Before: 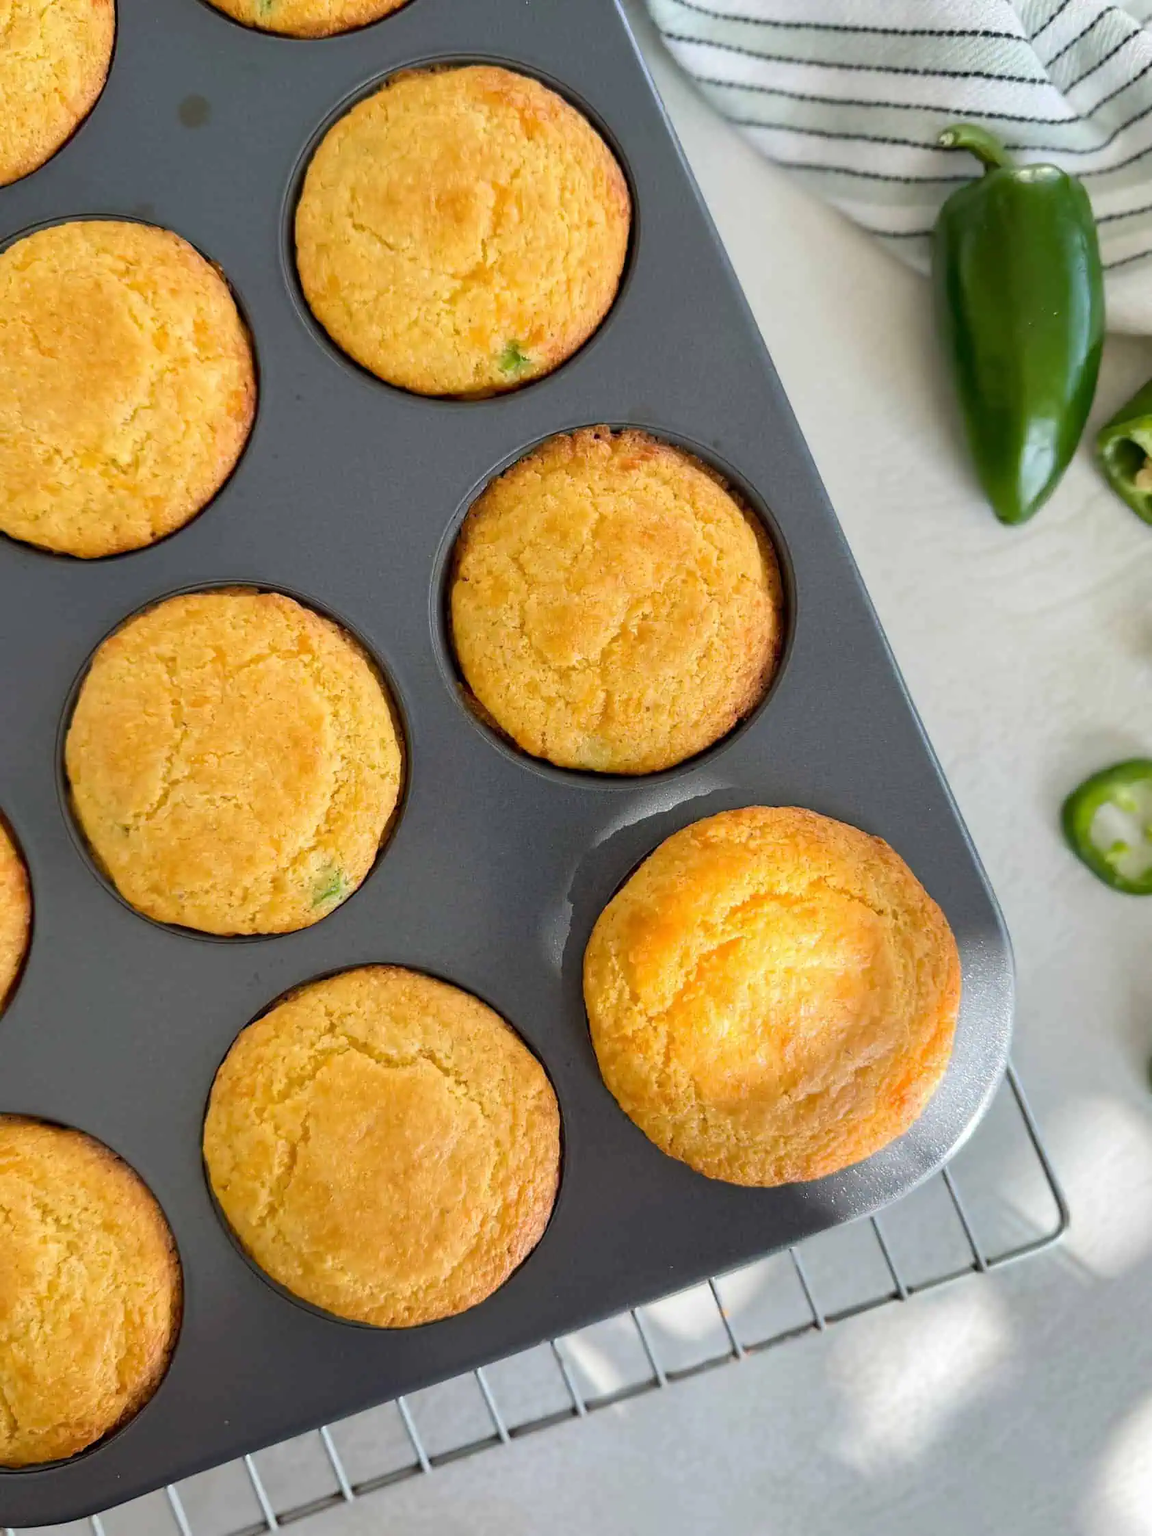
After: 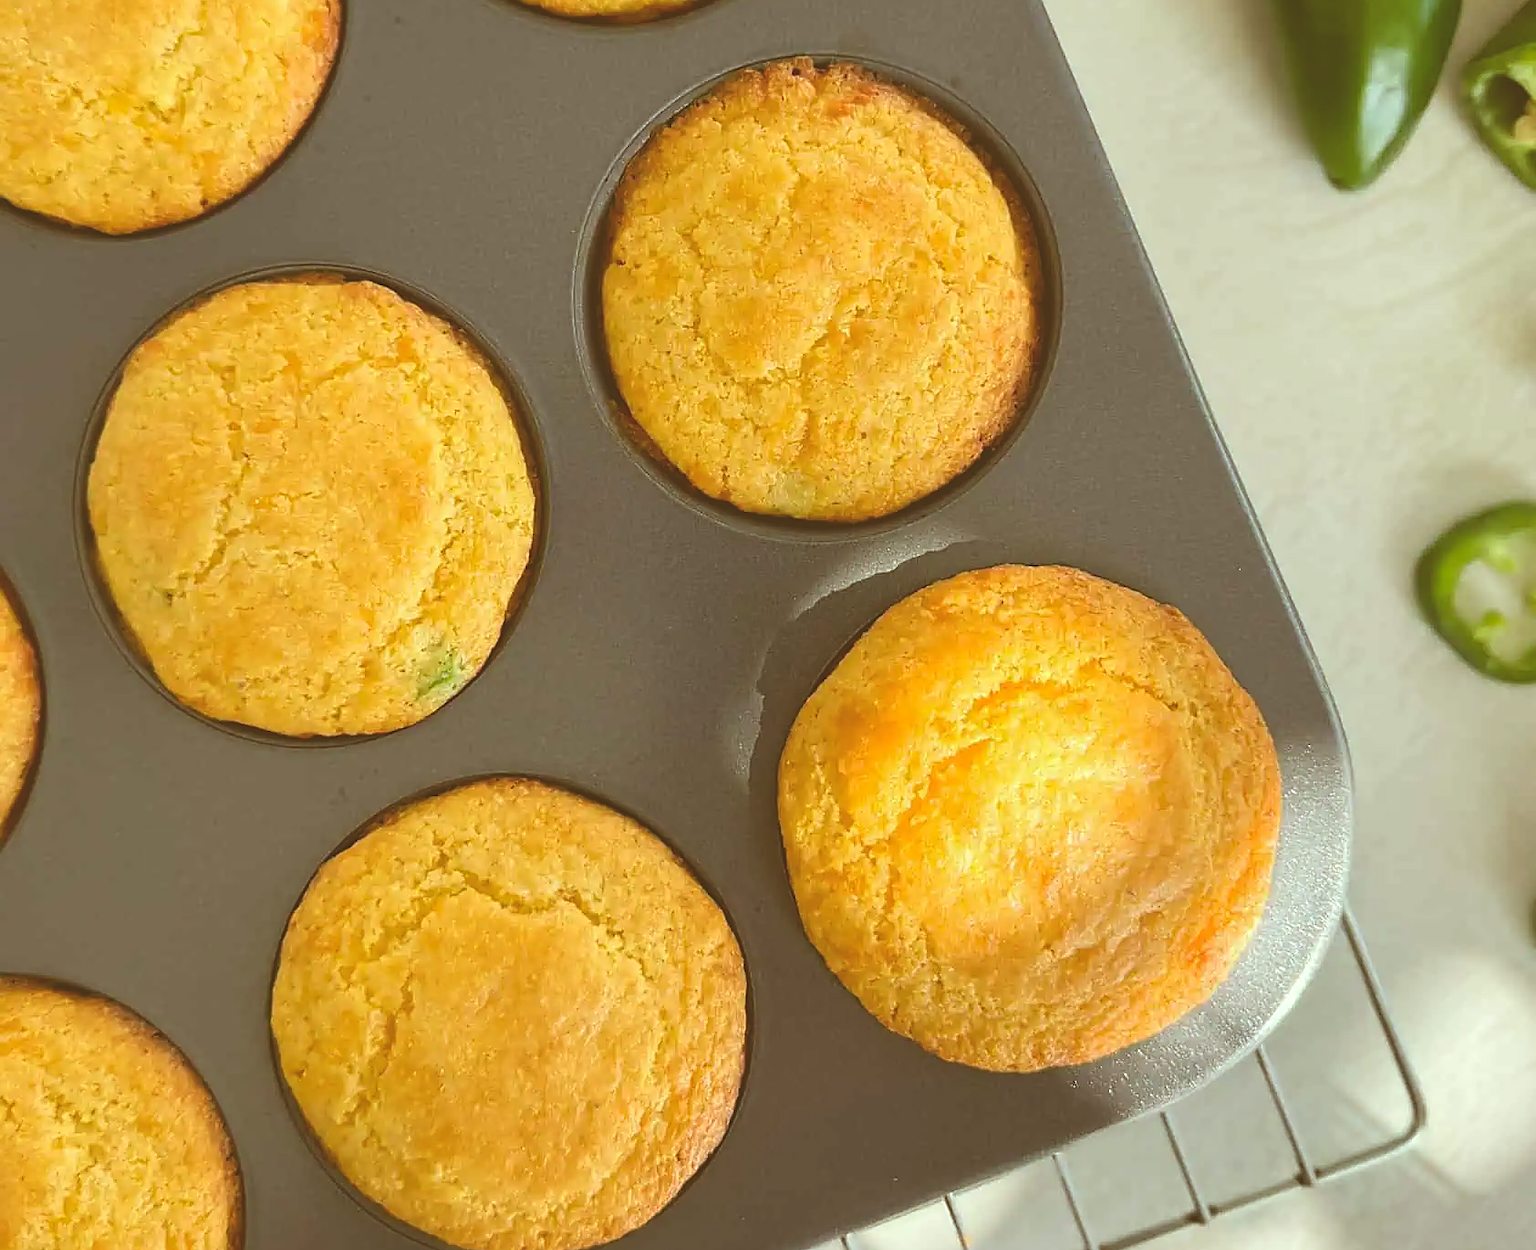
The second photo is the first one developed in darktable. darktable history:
color correction: highlights a* -6.3, highlights b* 9.13, shadows a* 10.79, shadows b* 23.62
crop and rotate: top 24.919%, bottom 13.983%
sharpen: on, module defaults
exposure: black level correction -0.039, exposure 0.06 EV, compensate exposure bias true, compensate highlight preservation false
